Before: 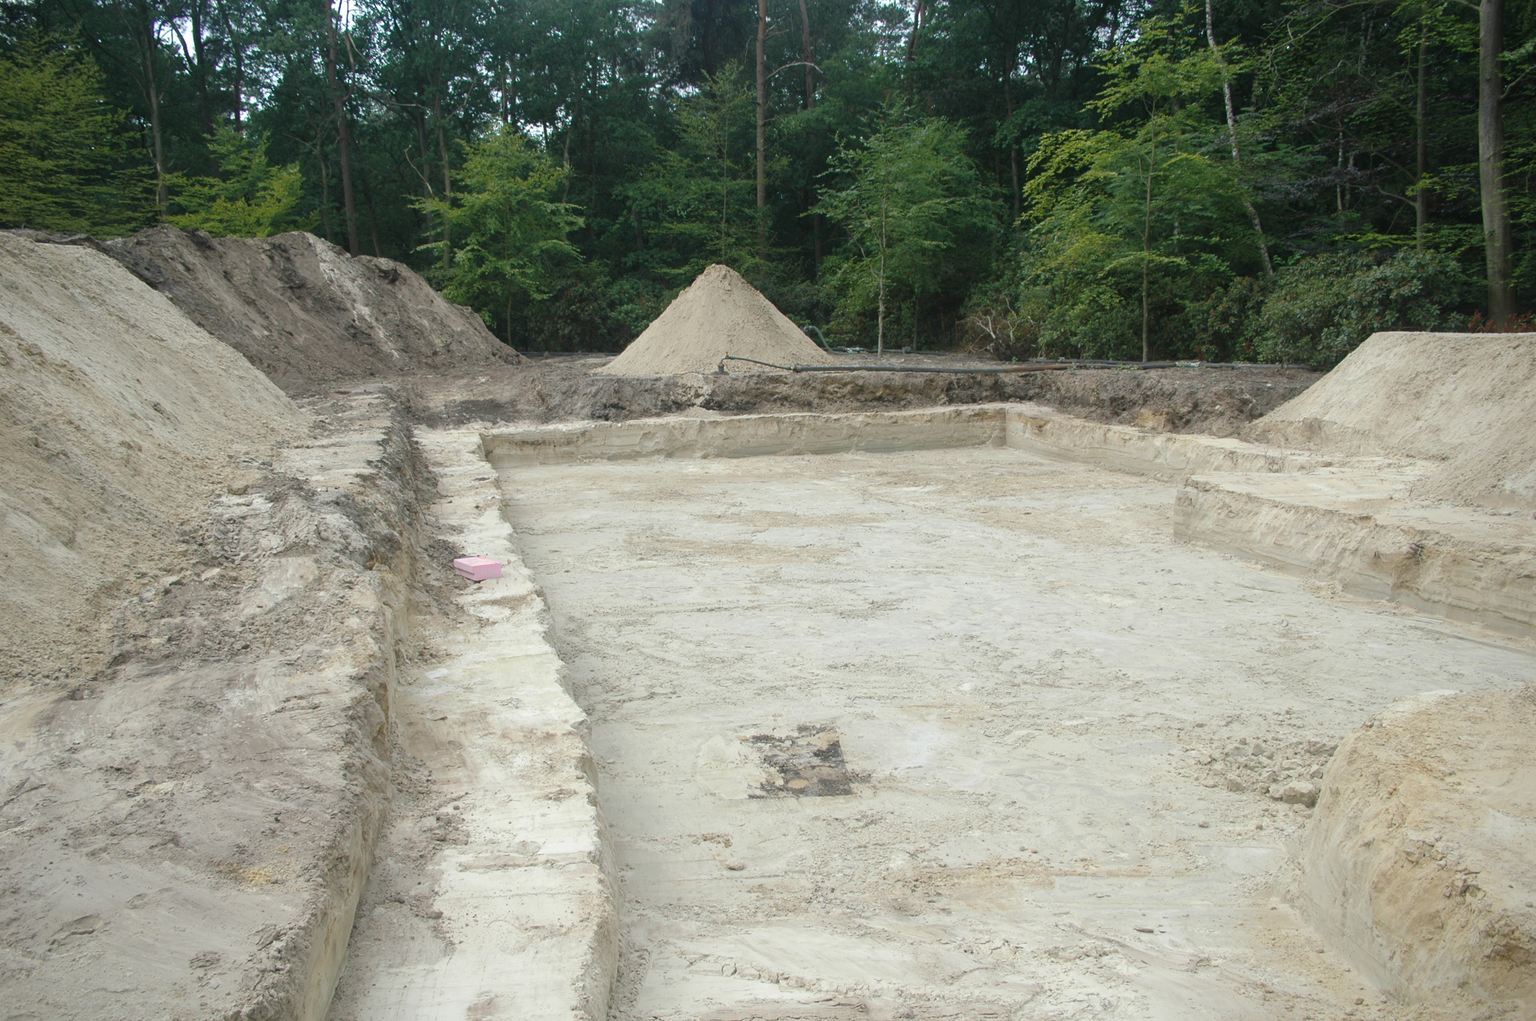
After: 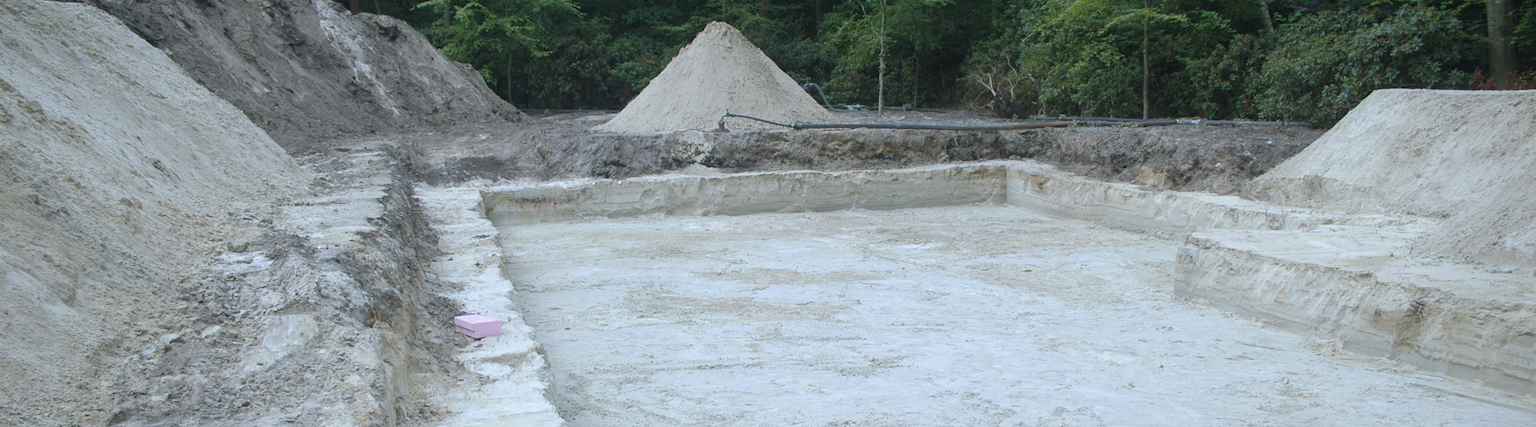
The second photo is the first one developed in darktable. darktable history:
white balance: red 0.926, green 1.003, blue 1.133
color zones: curves: ch0 [(0.25, 0.5) (0.428, 0.473) (0.75, 0.5)]; ch1 [(0.243, 0.479) (0.398, 0.452) (0.75, 0.5)]
crop and rotate: top 23.84%, bottom 34.294%
